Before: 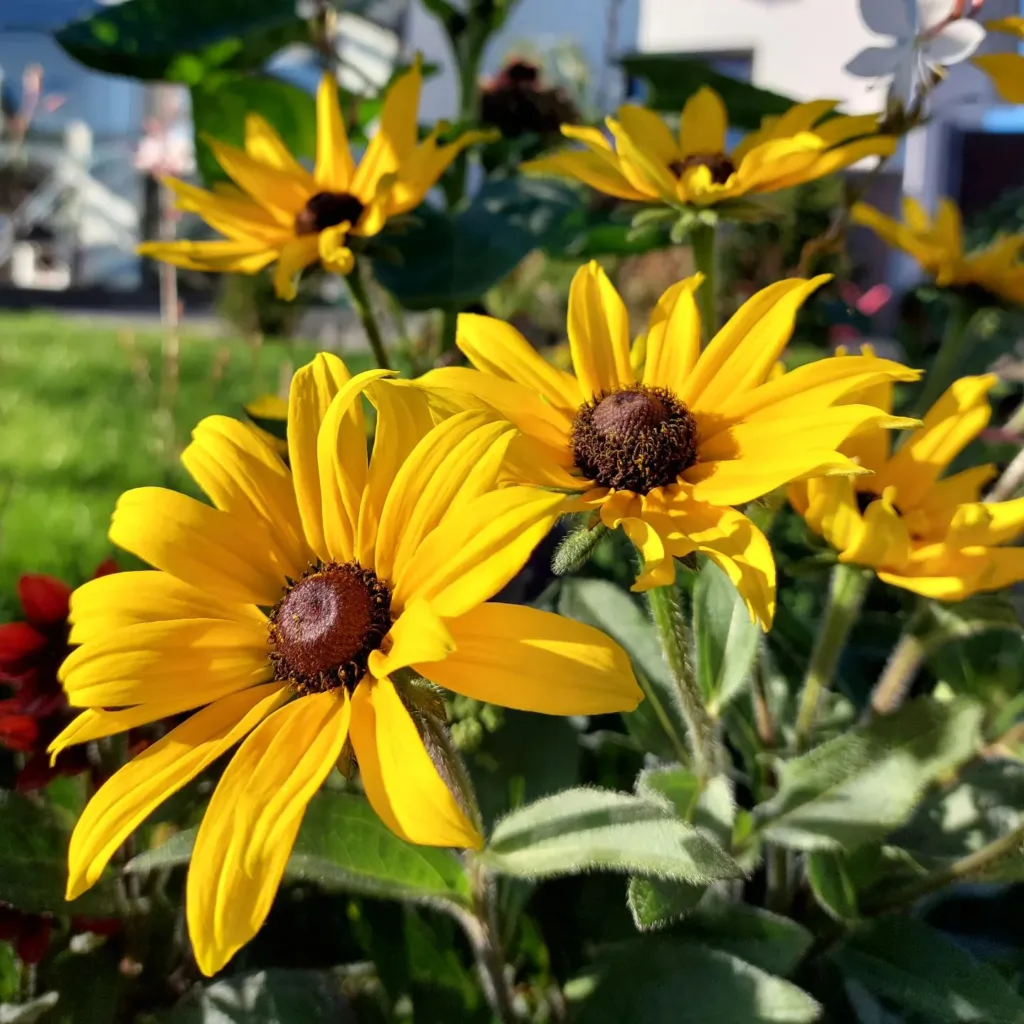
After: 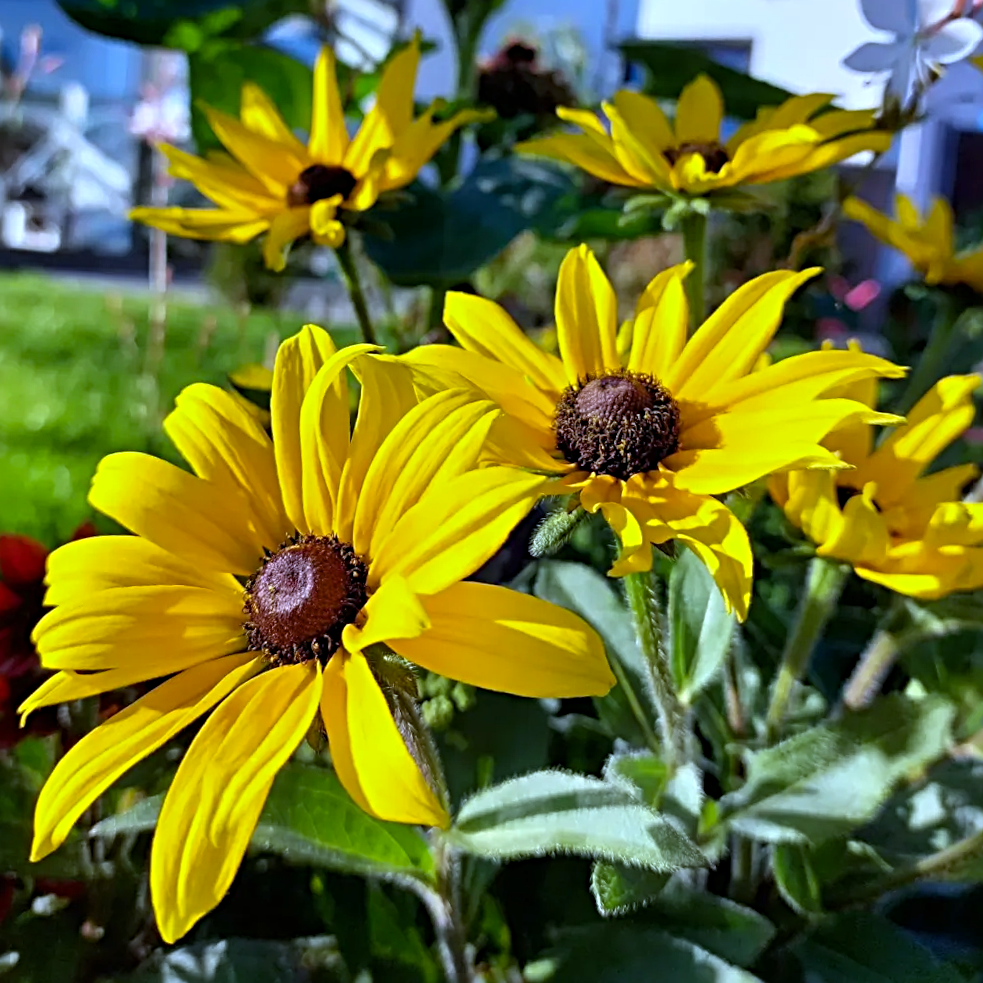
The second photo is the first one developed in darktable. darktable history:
crop and rotate: angle -2.38°
sharpen: radius 4
white balance: red 0.871, blue 1.249
color balance rgb: linear chroma grading › global chroma 3.45%, perceptual saturation grading › global saturation 11.24%, perceptual brilliance grading › global brilliance 3.04%, global vibrance 2.8%
